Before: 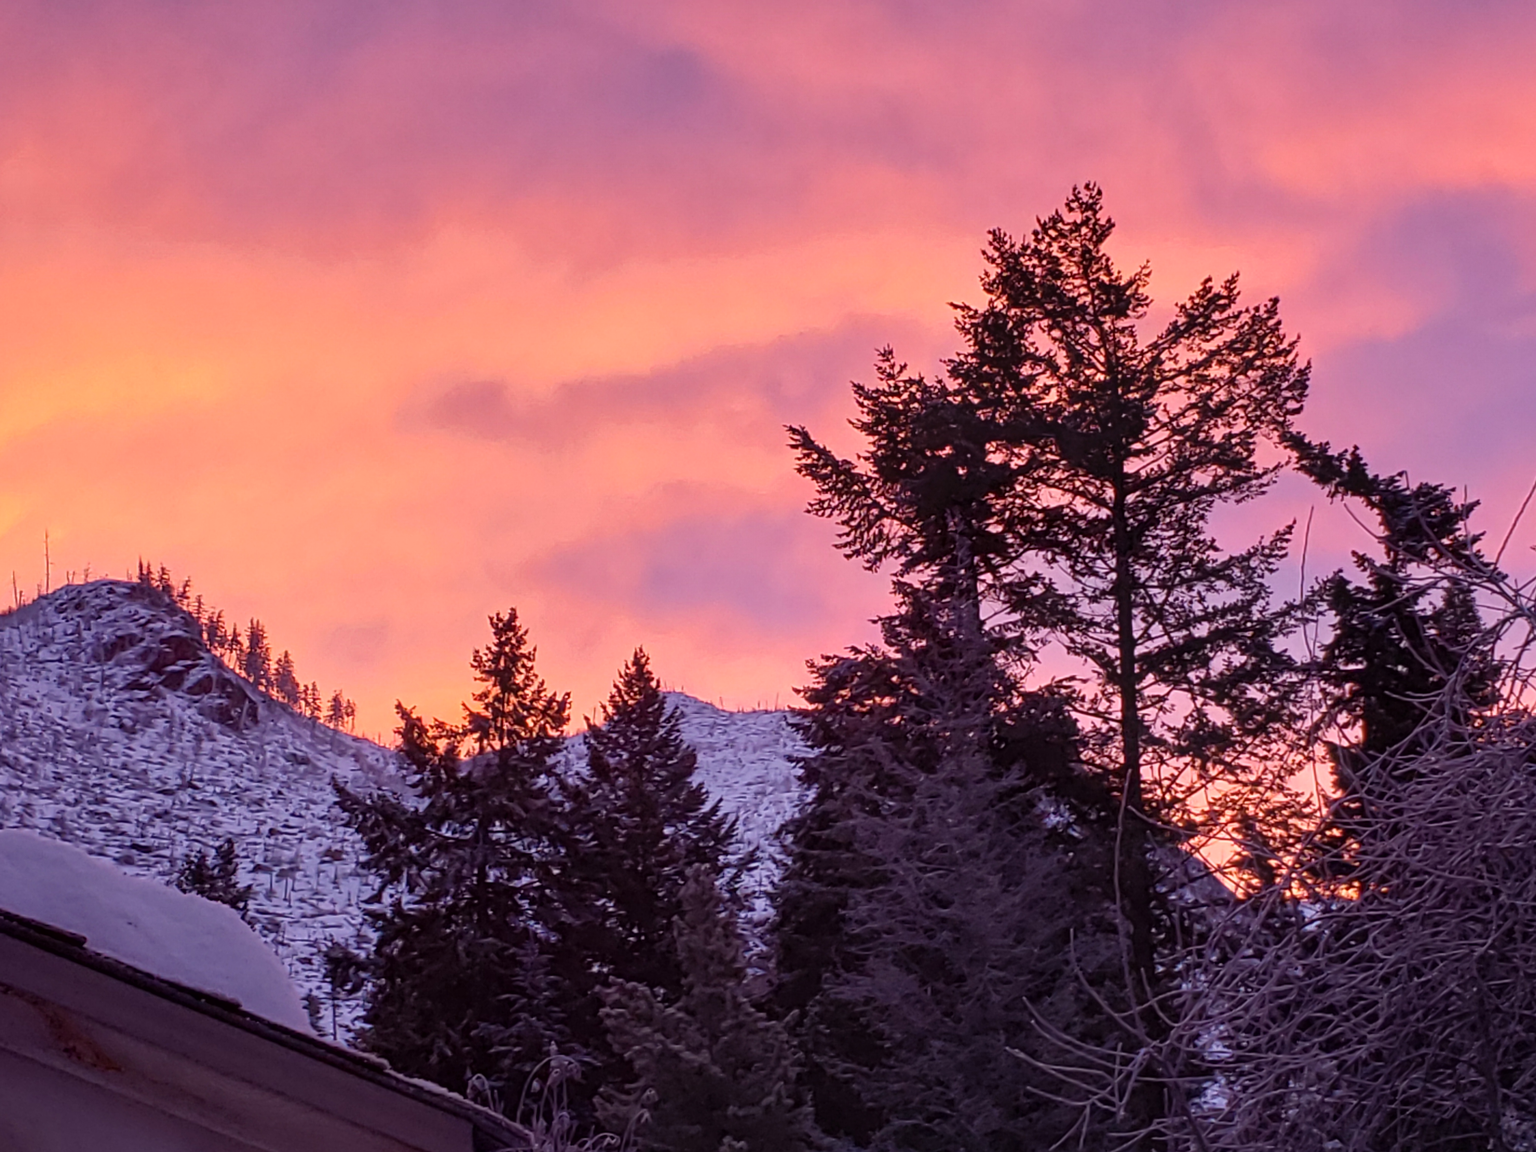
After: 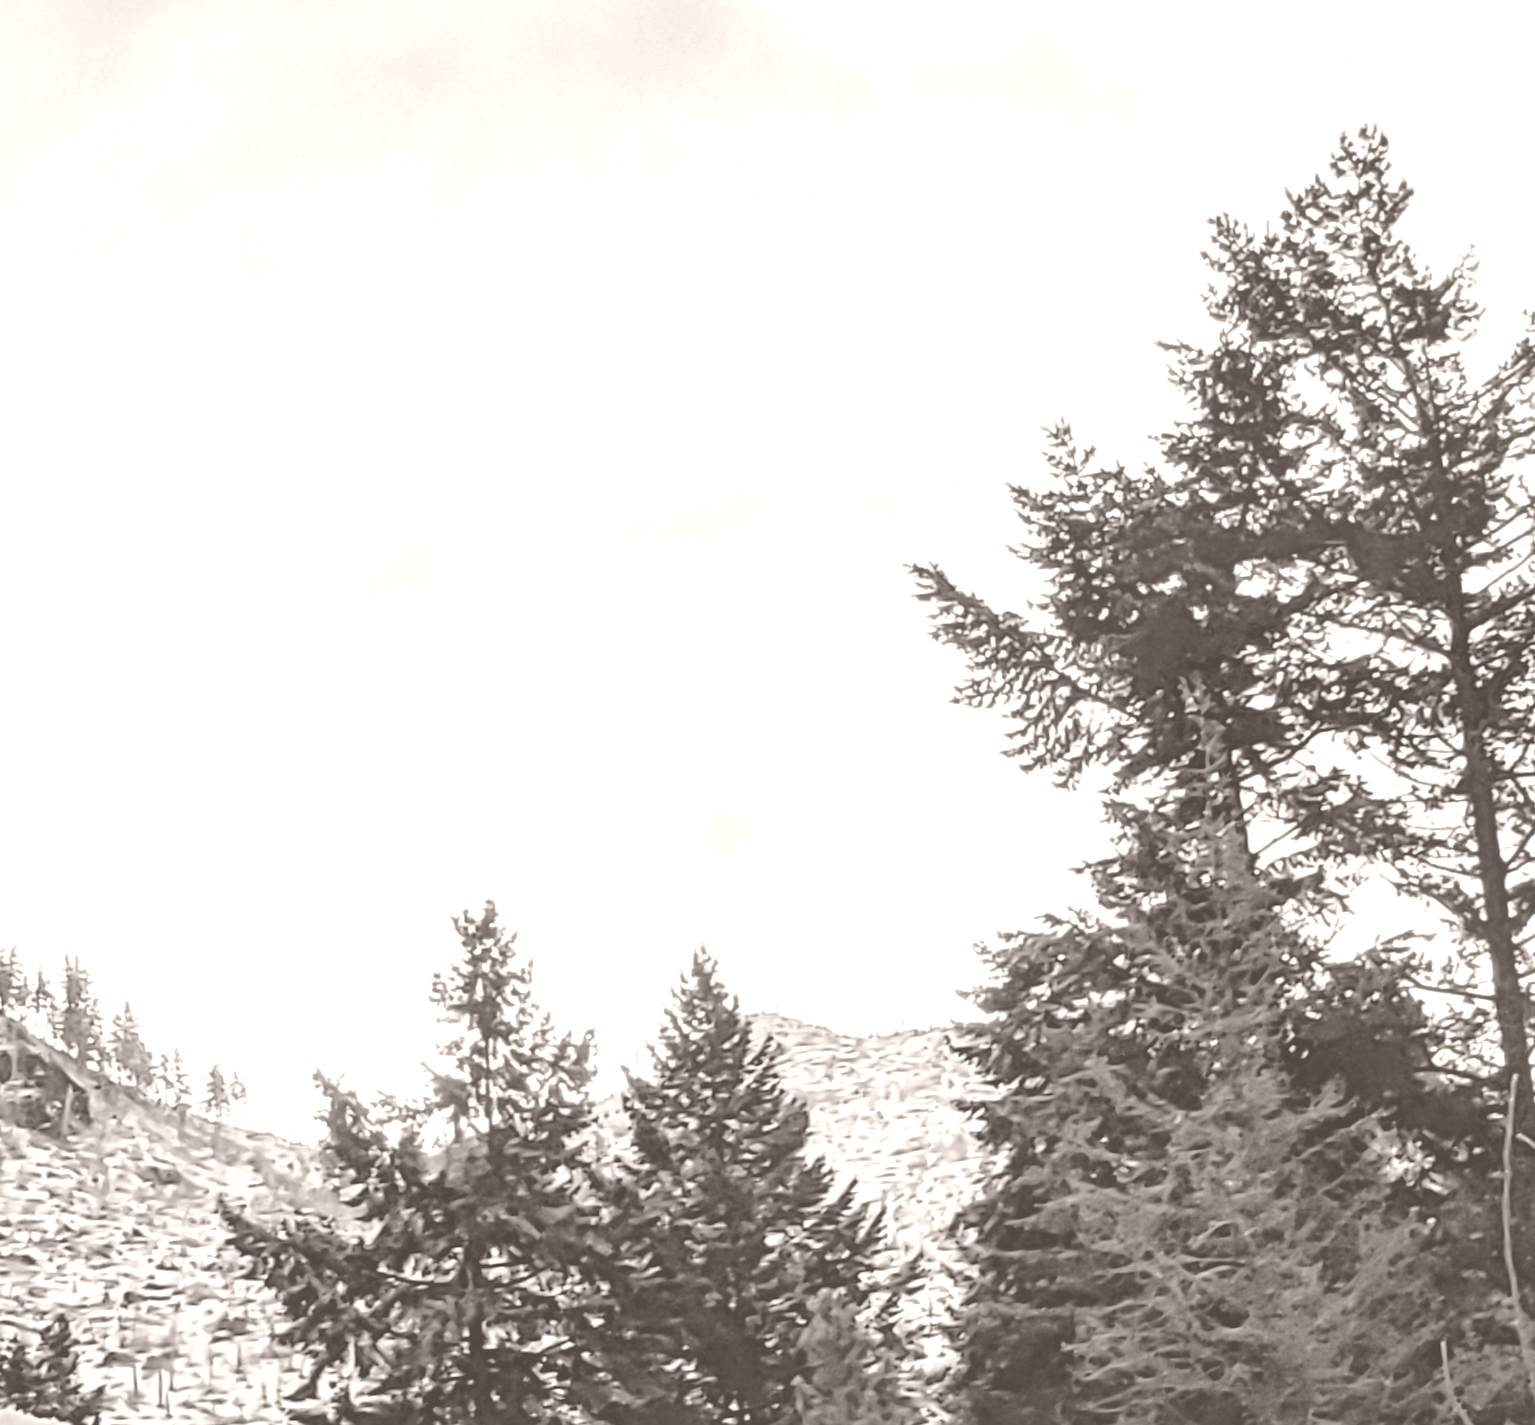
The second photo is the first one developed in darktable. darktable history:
global tonemap: drago (1, 100), detail 1
crop: left 16.202%, top 11.208%, right 26.045%, bottom 20.557%
rotate and perspective: rotation -4.98°, automatic cropping off
colorize: hue 34.49°, saturation 35.33%, source mix 100%, lightness 55%, version 1
